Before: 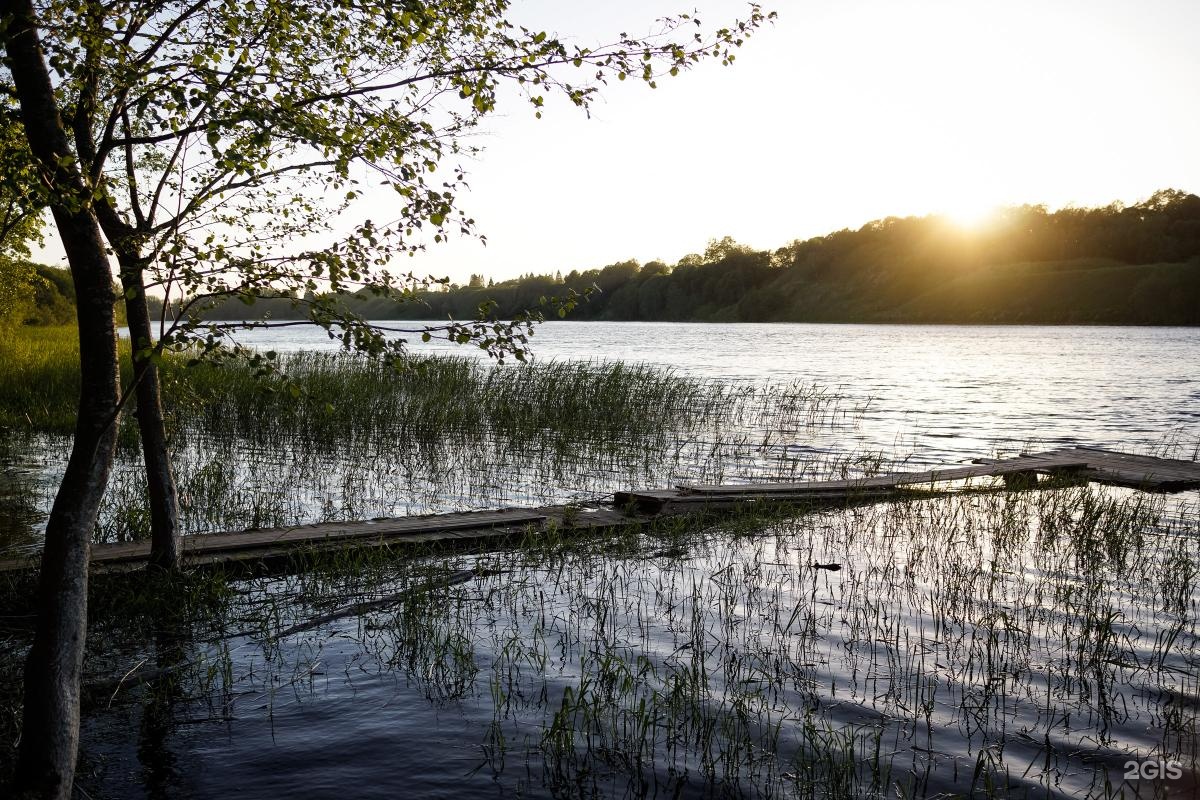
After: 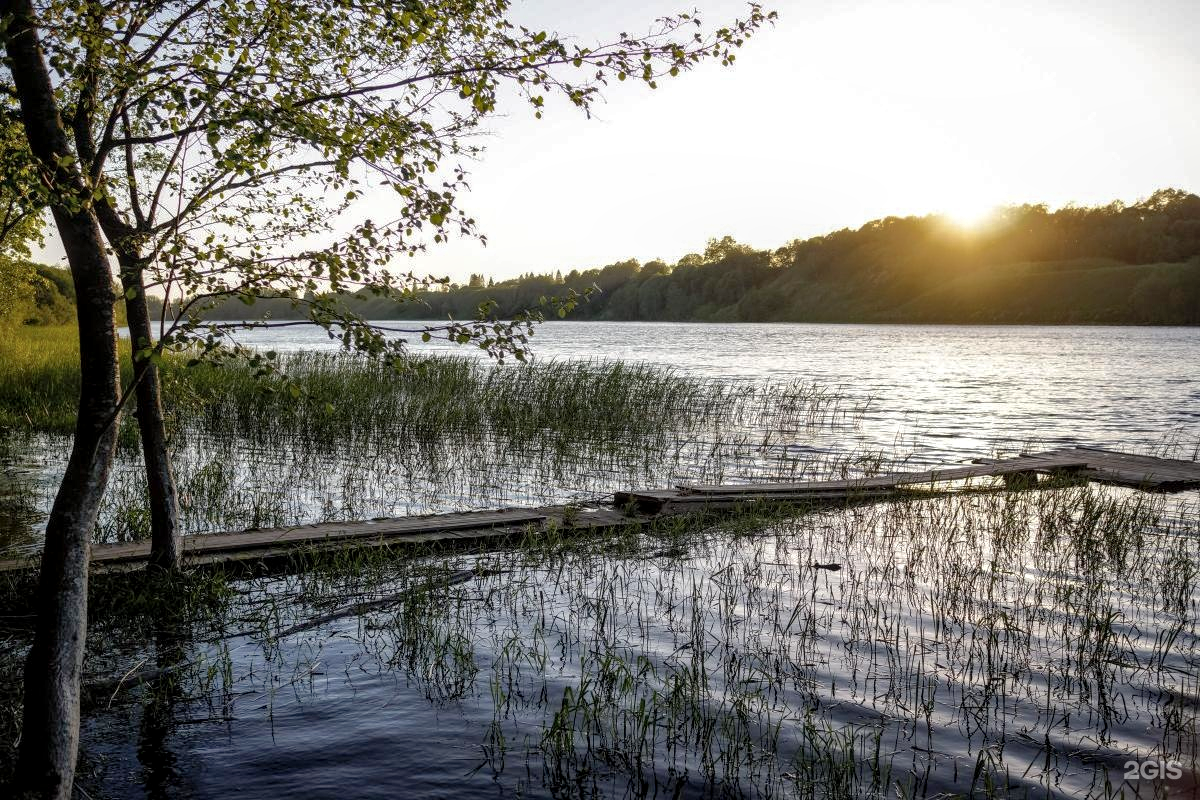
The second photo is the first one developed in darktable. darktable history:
shadows and highlights: on, module defaults
local contrast: detail 130%
